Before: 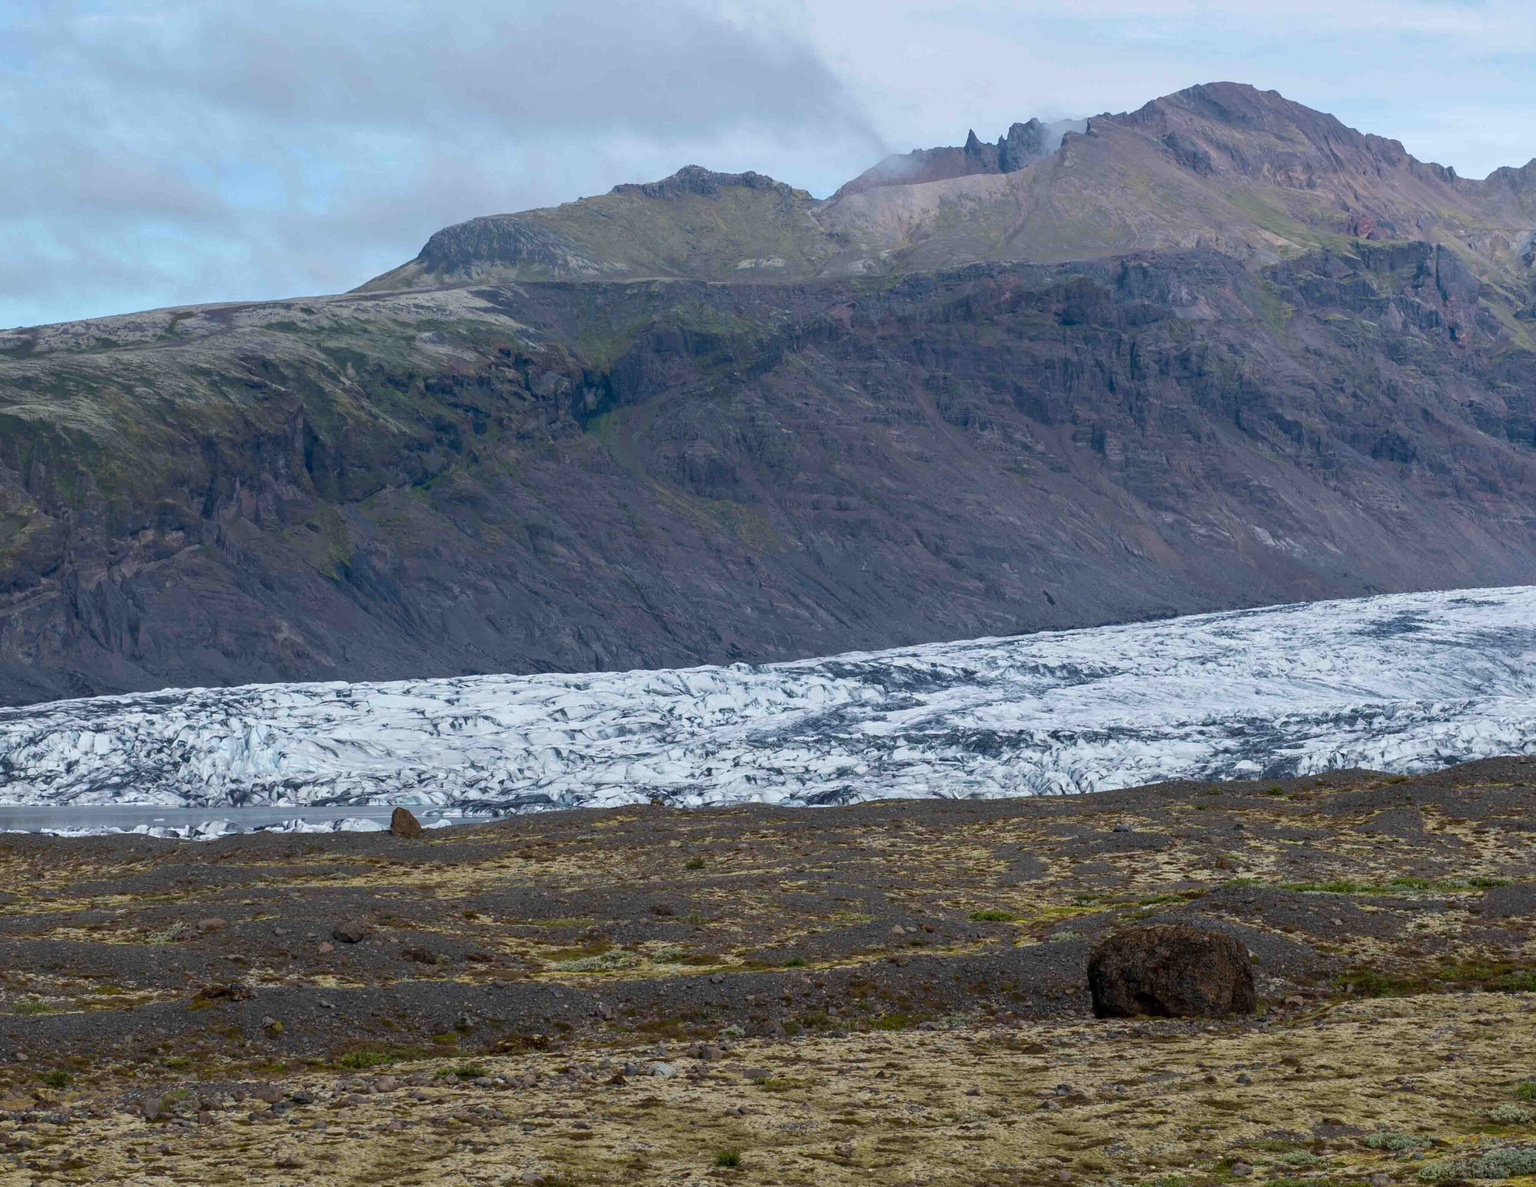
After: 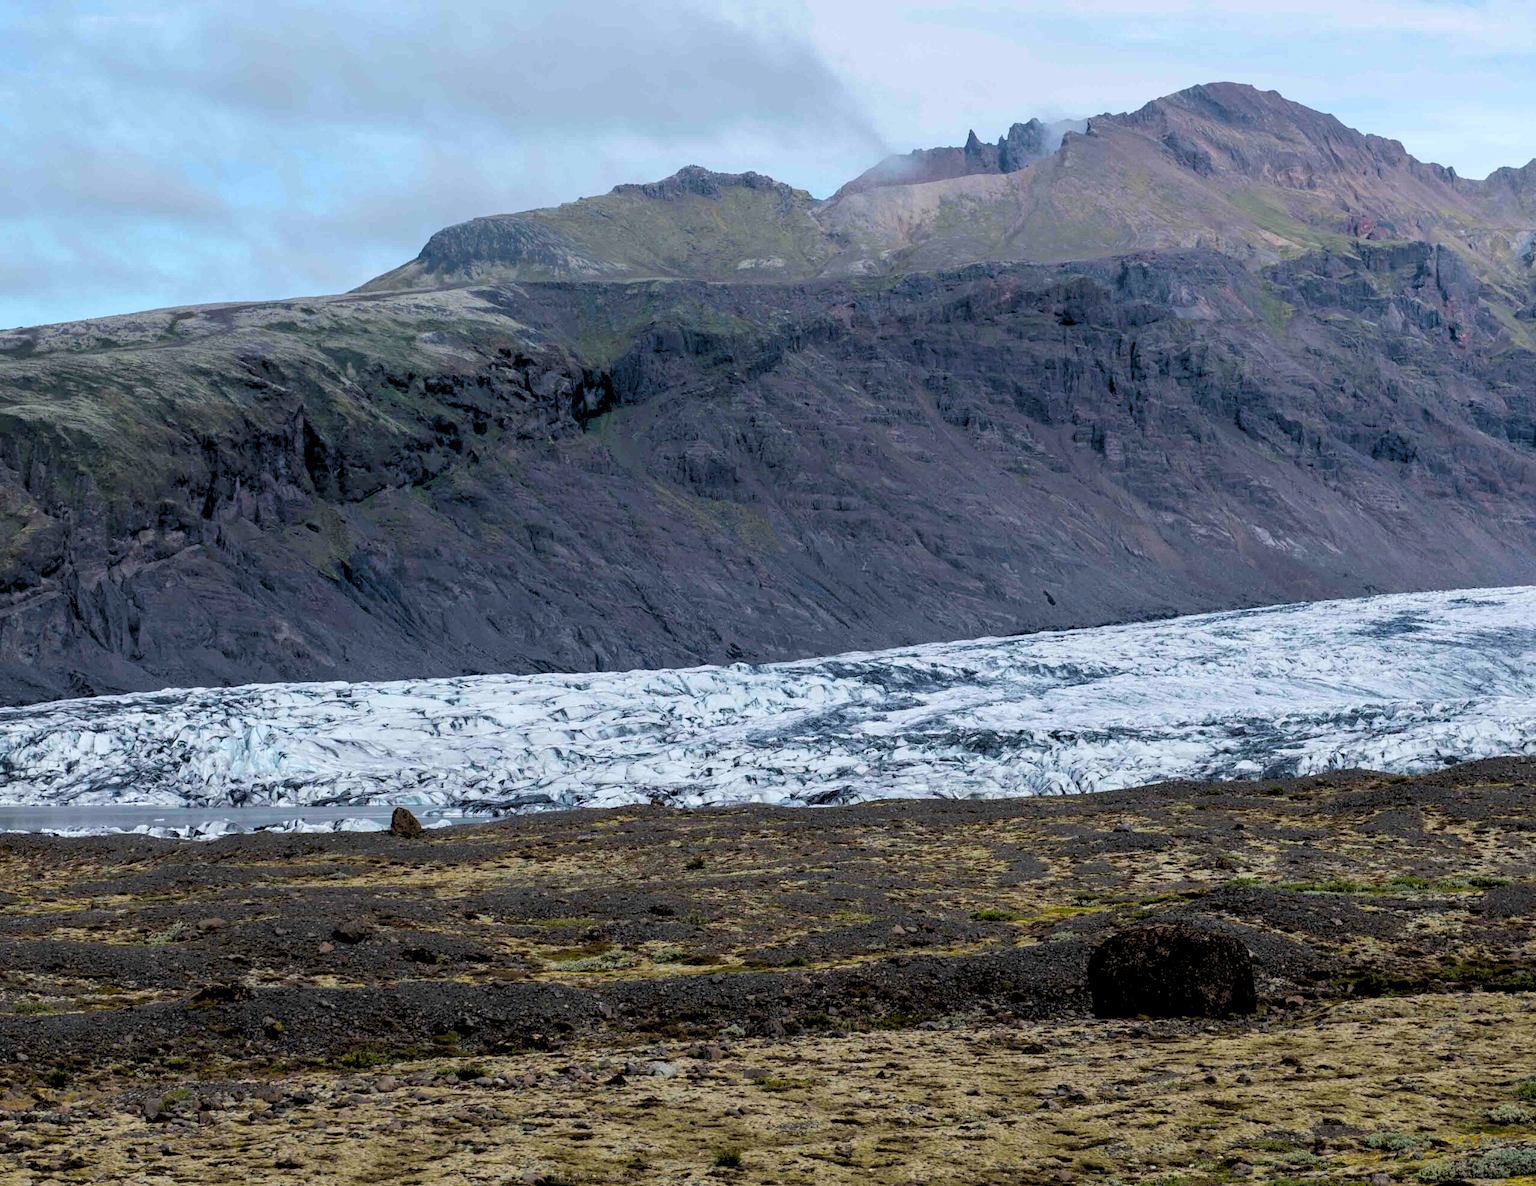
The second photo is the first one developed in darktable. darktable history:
color balance: output saturation 110%
rgb levels: levels [[0.029, 0.461, 0.922], [0, 0.5, 1], [0, 0.5, 1]]
exposure: compensate highlight preservation false
